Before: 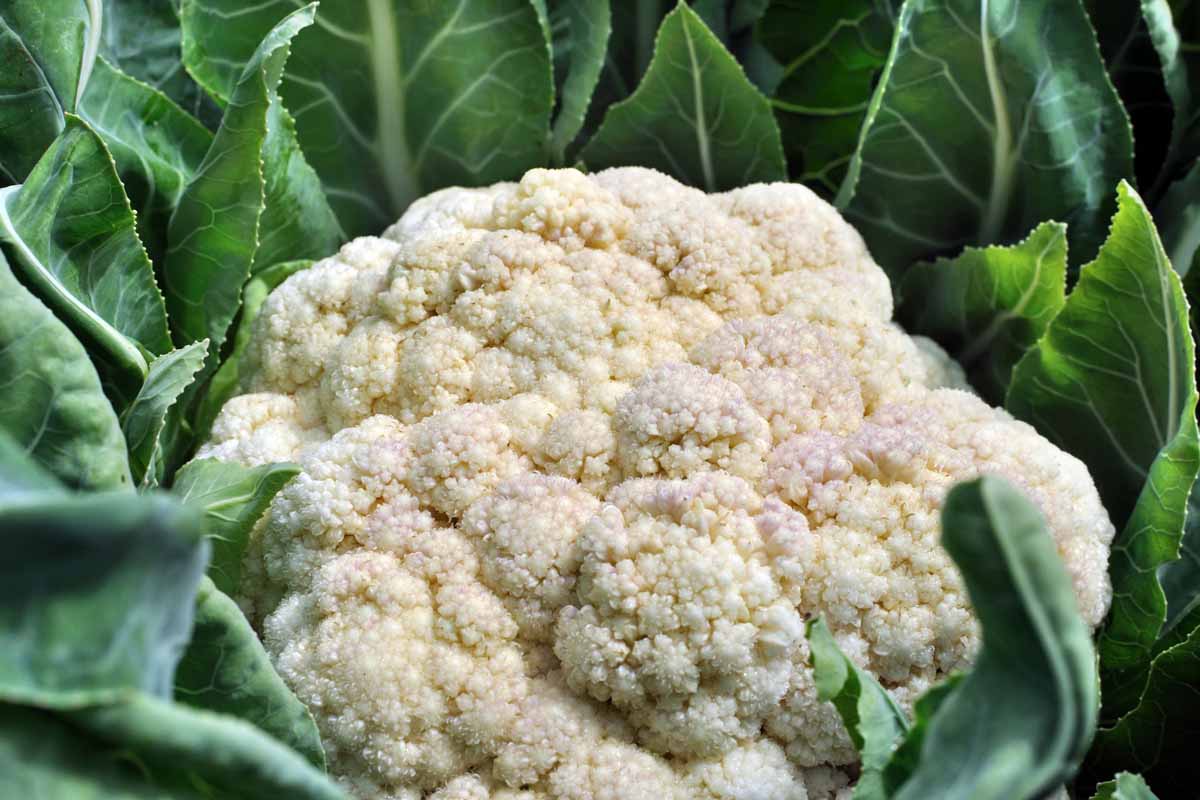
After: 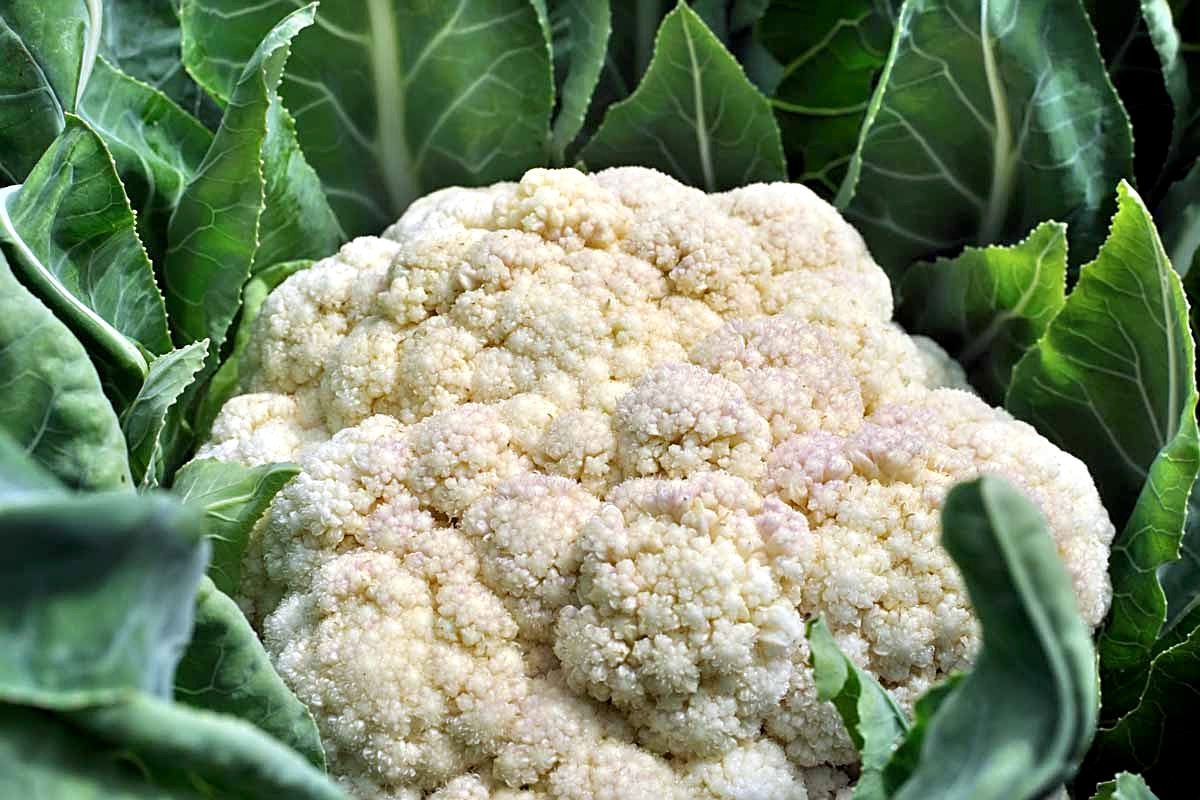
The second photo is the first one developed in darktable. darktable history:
exposure: black level correction 0.002, exposure 0.15 EV, compensate highlight preservation false
sharpen: on, module defaults
